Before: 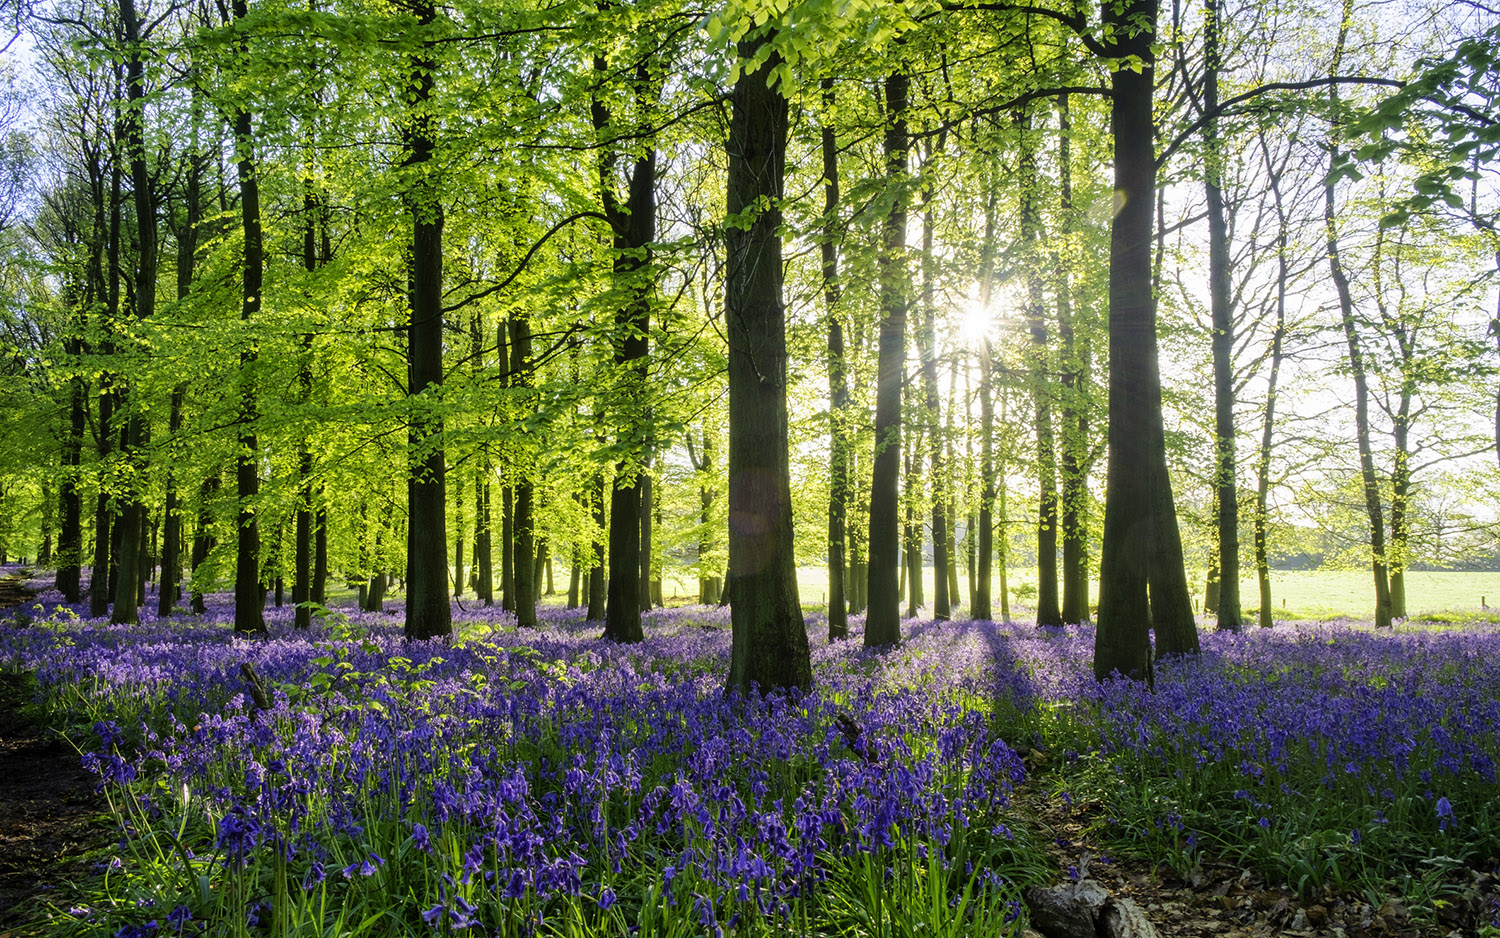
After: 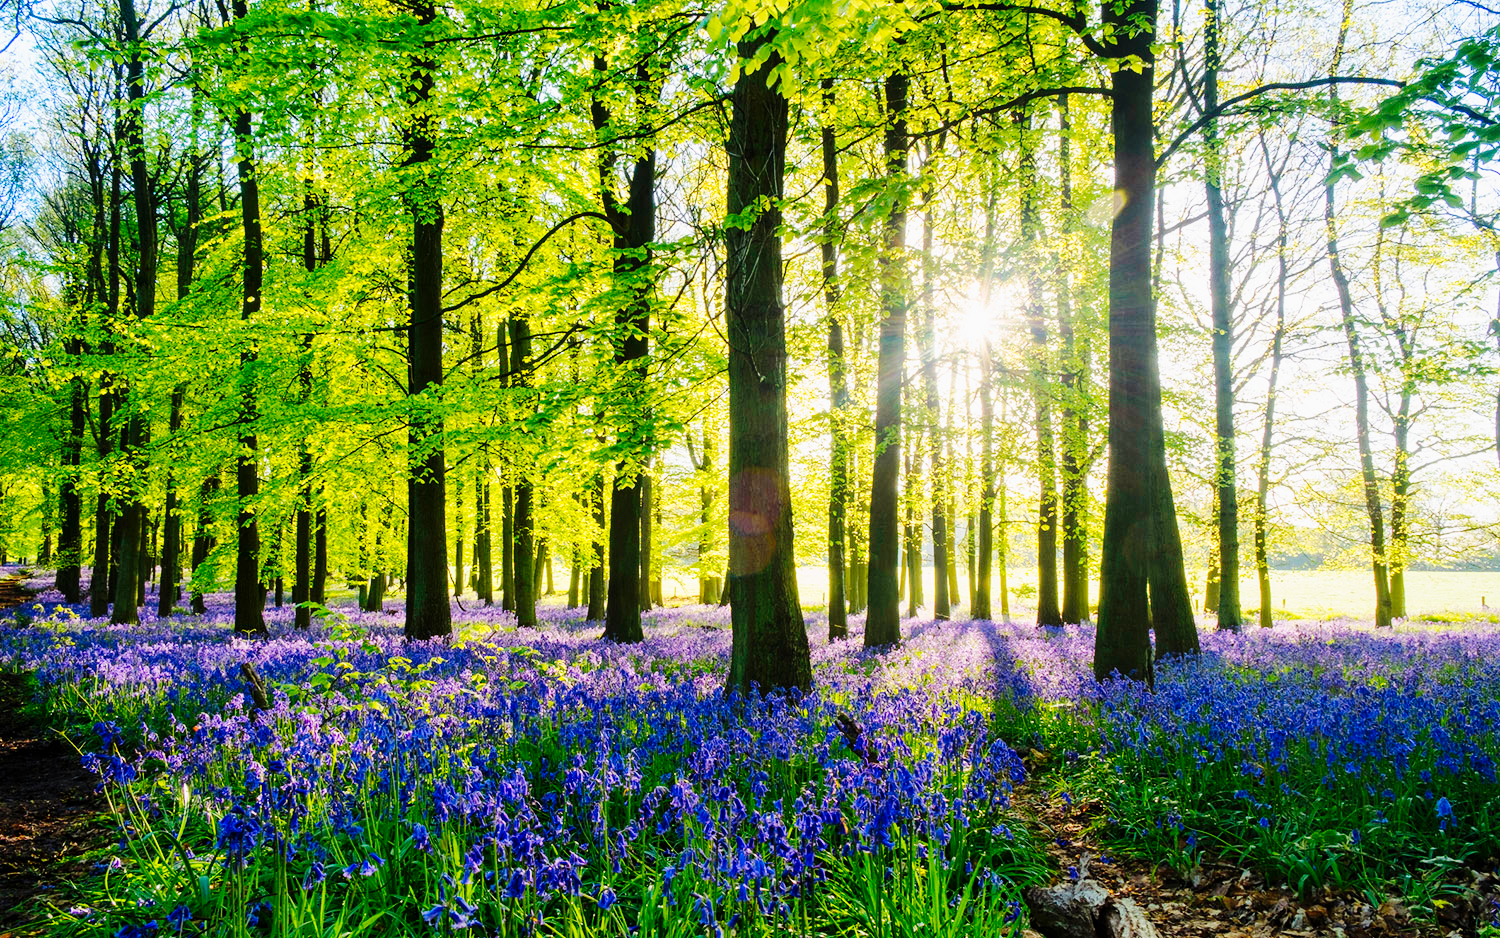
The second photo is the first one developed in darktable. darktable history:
base curve: curves: ch0 [(0, 0) (0.036, 0.025) (0.121, 0.166) (0.206, 0.329) (0.605, 0.79) (1, 1)], preserve colors none
exposure: black level correction 0, exposure 0.9 EV, compensate exposure bias true, compensate highlight preservation false
